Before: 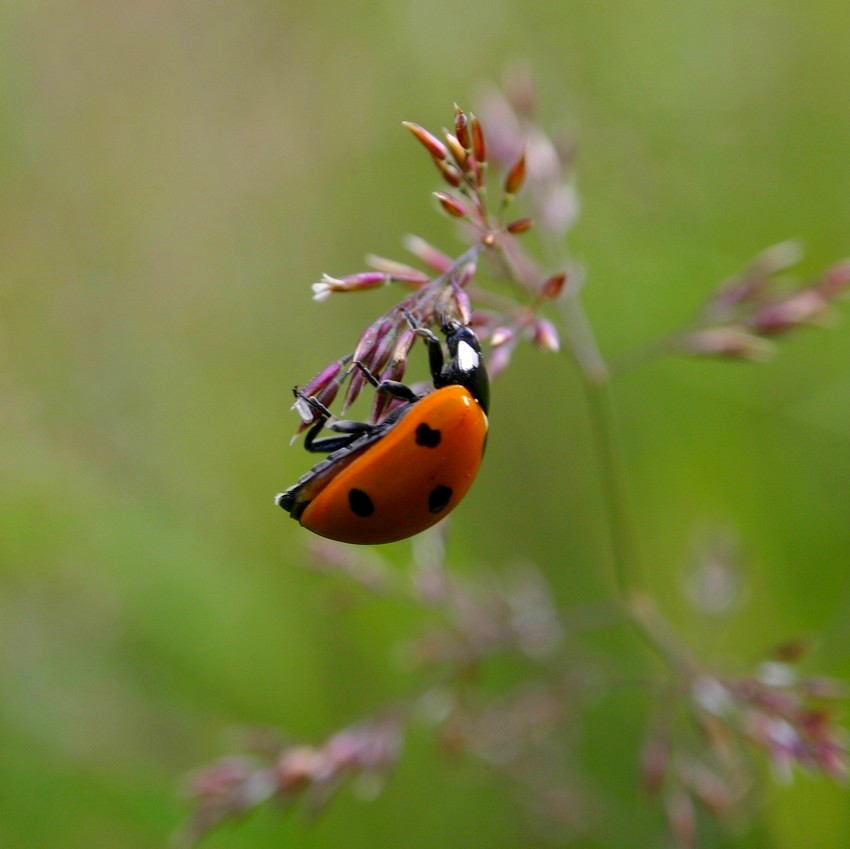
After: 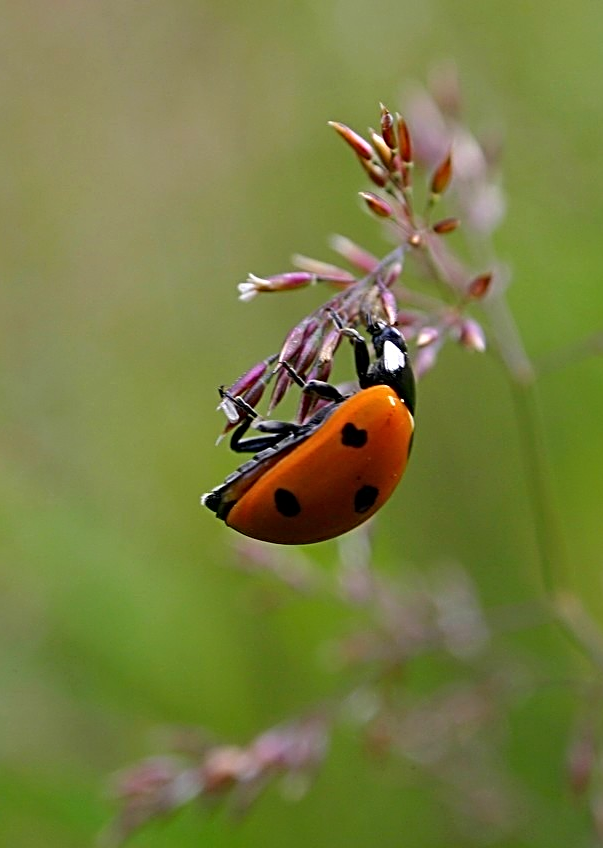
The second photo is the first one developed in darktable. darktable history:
crop and rotate: left 8.933%, right 20.121%
shadows and highlights: shadows 53.11, soften with gaussian
sharpen: radius 2.82, amount 0.704
